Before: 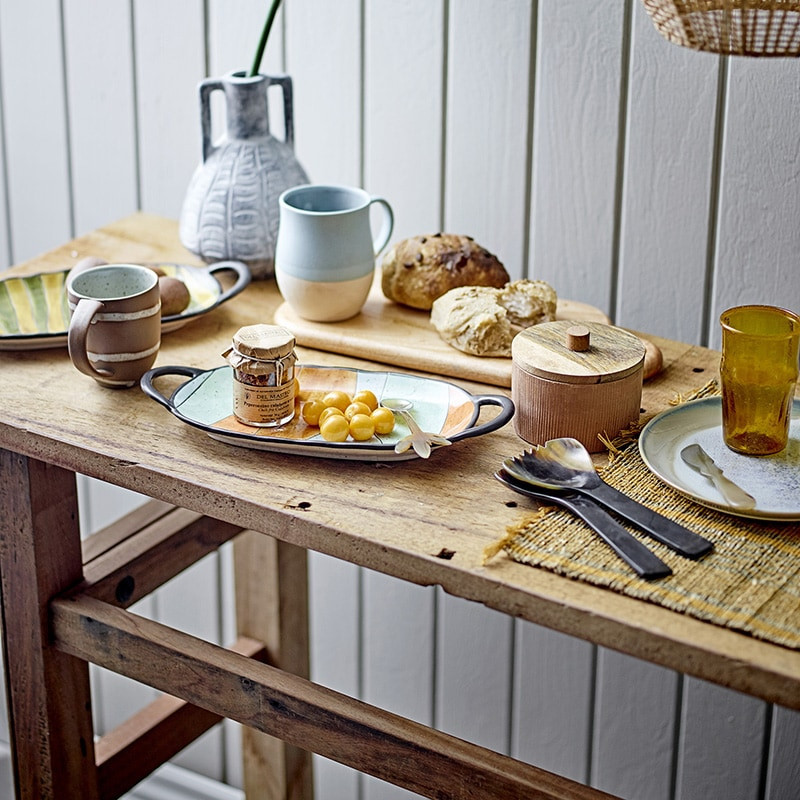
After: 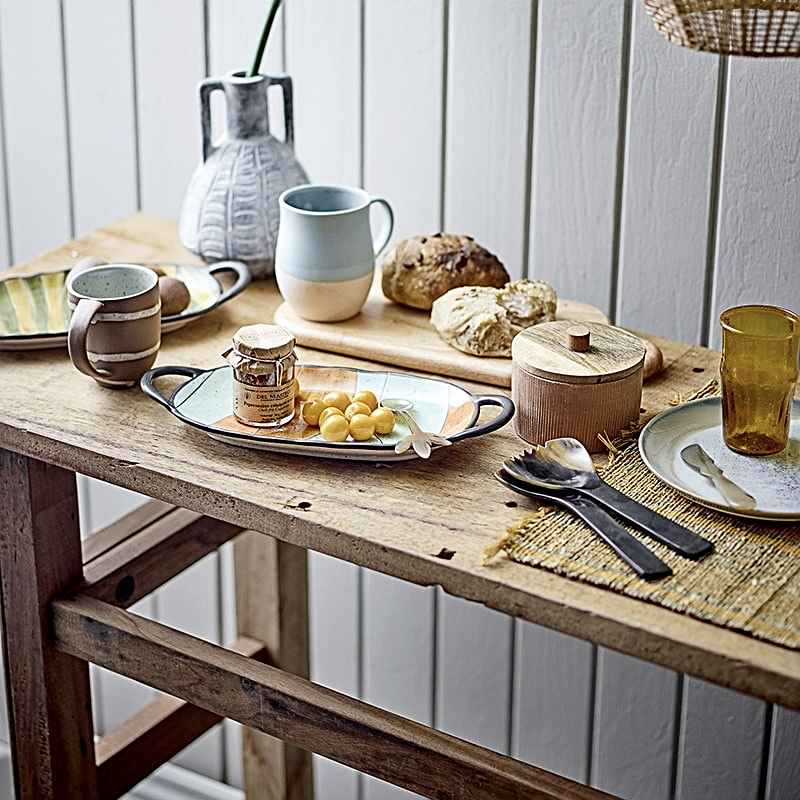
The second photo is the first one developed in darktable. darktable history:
sharpen: on, module defaults
contrast brightness saturation: contrast 0.11, saturation -0.17
